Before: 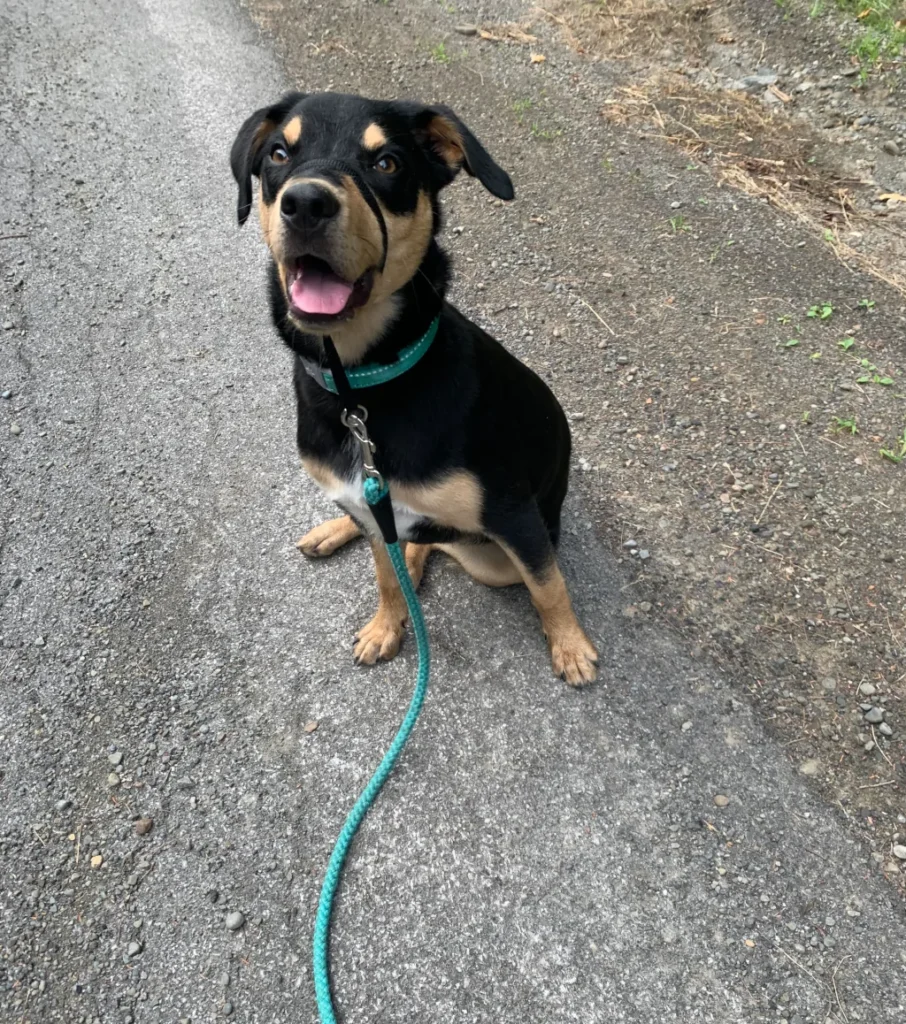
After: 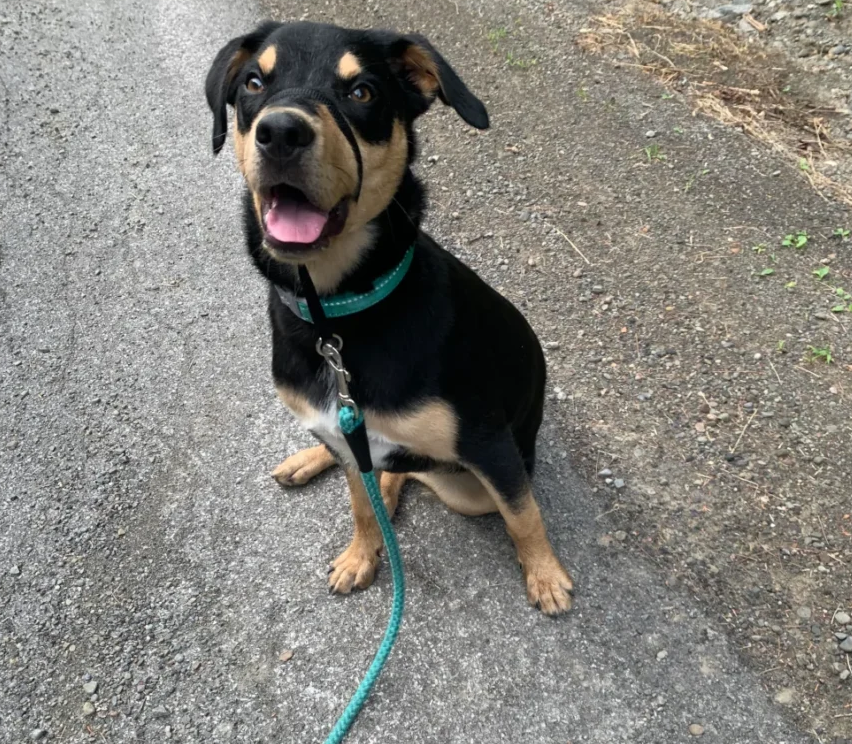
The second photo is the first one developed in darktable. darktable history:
crop: left 2.843%, top 6.996%, right 3.062%, bottom 20.289%
